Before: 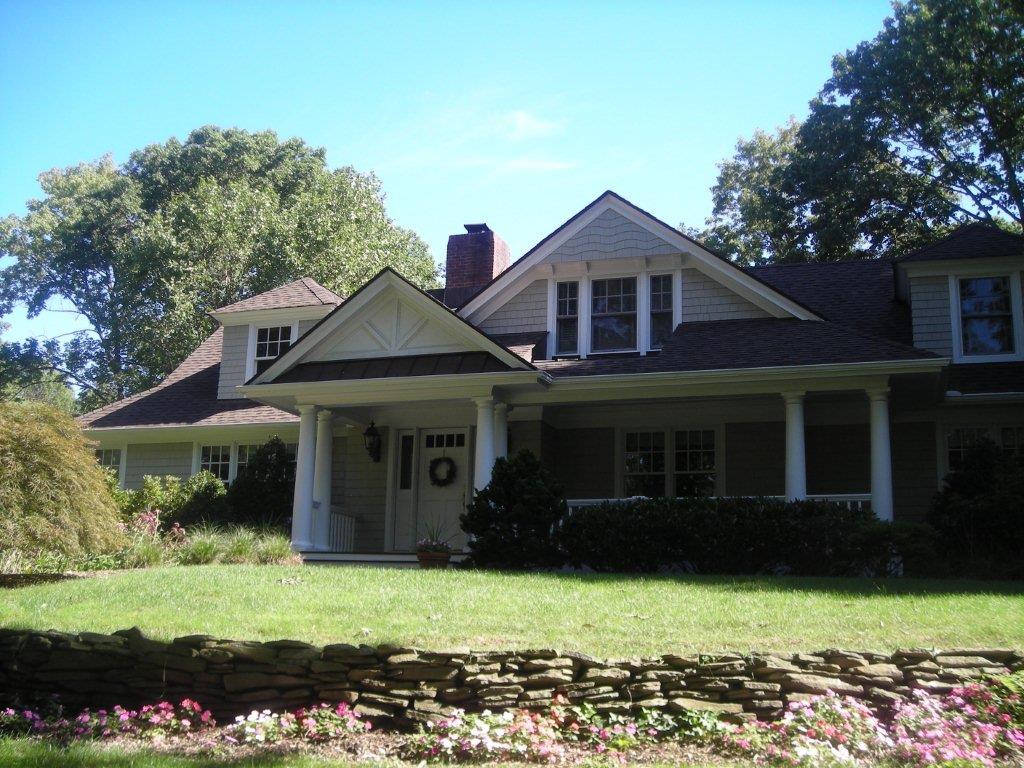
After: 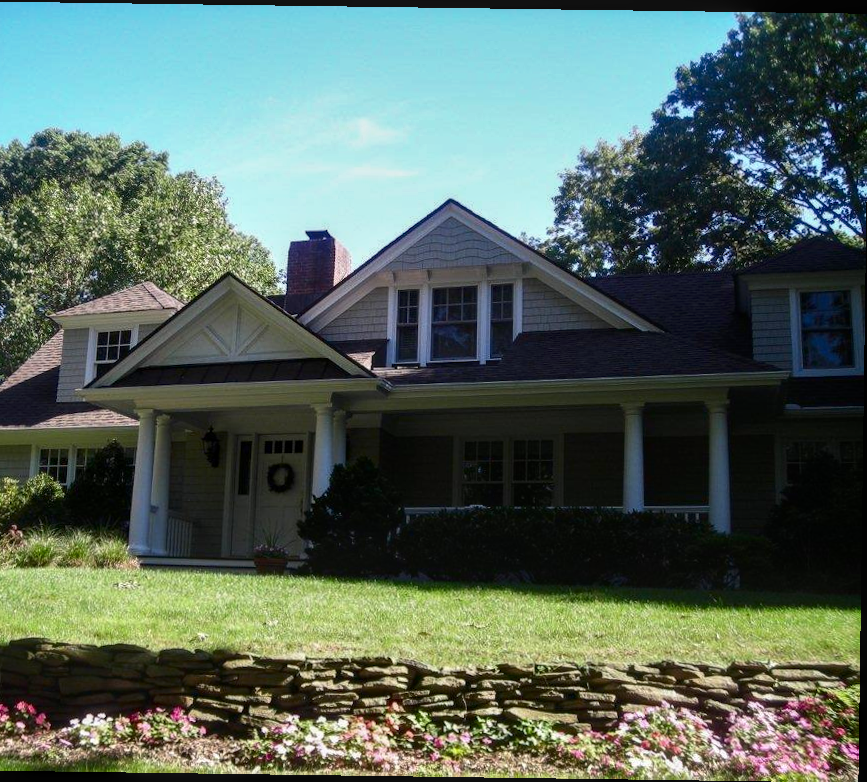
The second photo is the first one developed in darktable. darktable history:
crop: left 16.145%
rotate and perspective: rotation 0.8°, automatic cropping off
contrast brightness saturation: contrast 0.07, brightness -0.14, saturation 0.11
local contrast: on, module defaults
